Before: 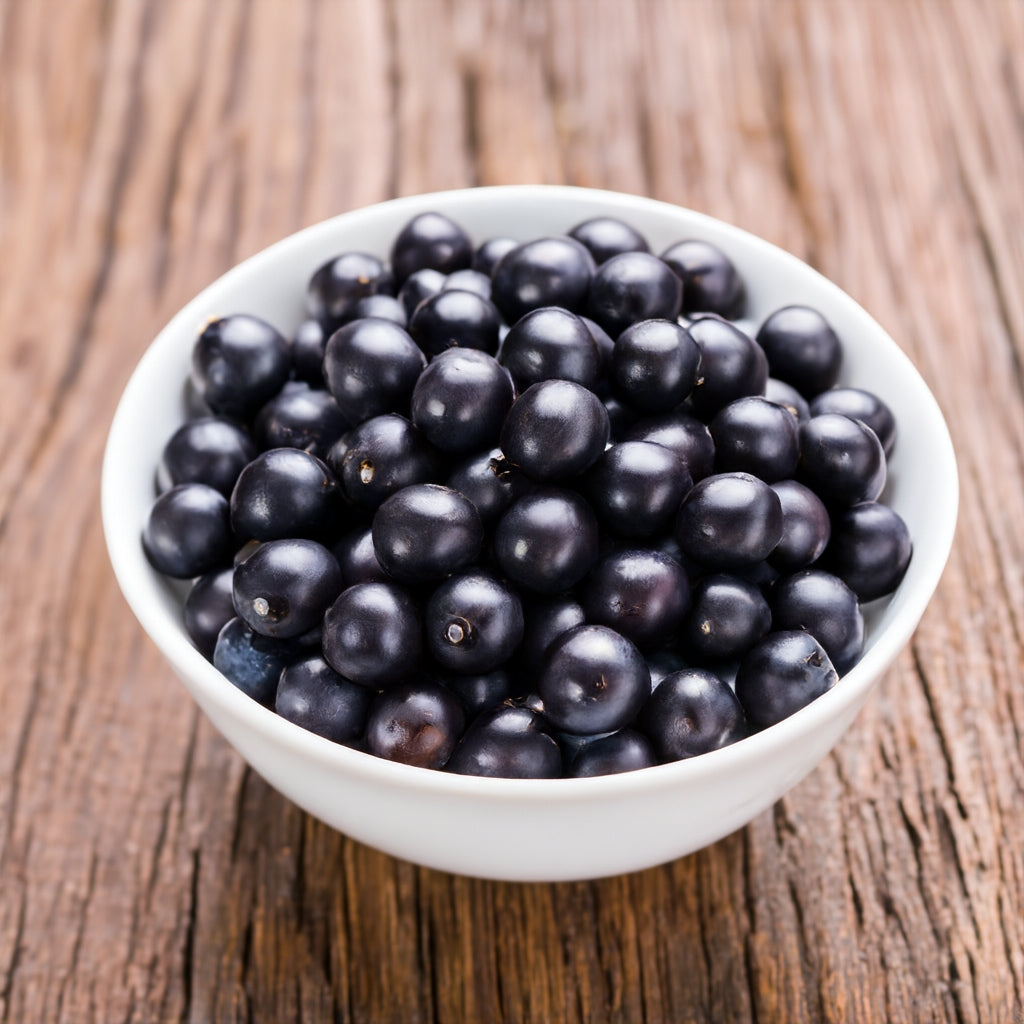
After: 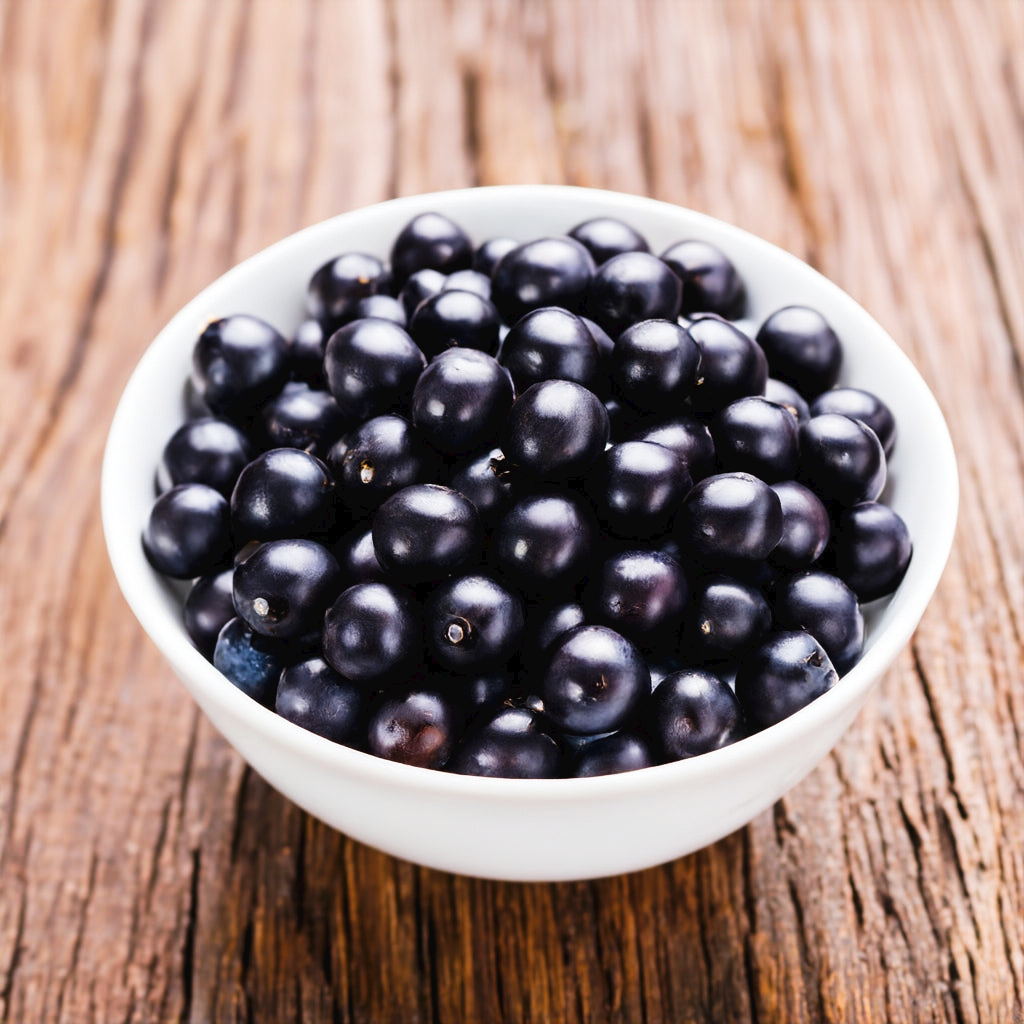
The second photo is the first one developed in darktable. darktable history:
tone curve: curves: ch0 [(0, 0) (0.003, 0.025) (0.011, 0.025) (0.025, 0.025) (0.044, 0.026) (0.069, 0.033) (0.1, 0.053) (0.136, 0.078) (0.177, 0.108) (0.224, 0.153) (0.277, 0.213) (0.335, 0.286) (0.399, 0.372) (0.468, 0.467) (0.543, 0.565) (0.623, 0.675) (0.709, 0.775) (0.801, 0.863) (0.898, 0.936) (1, 1)], preserve colors none
